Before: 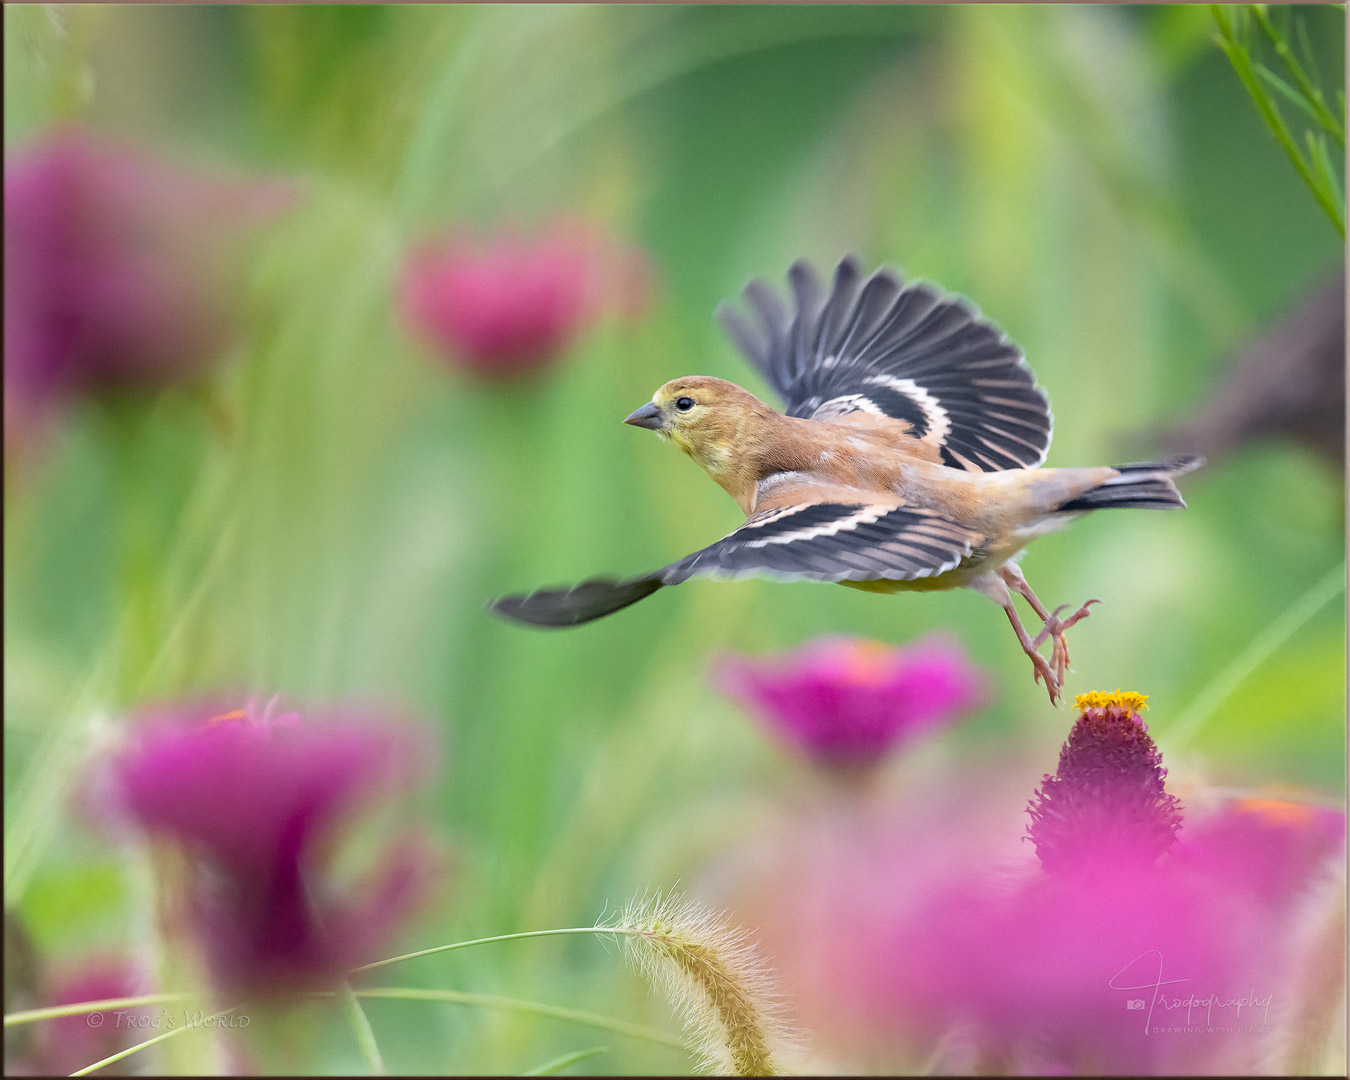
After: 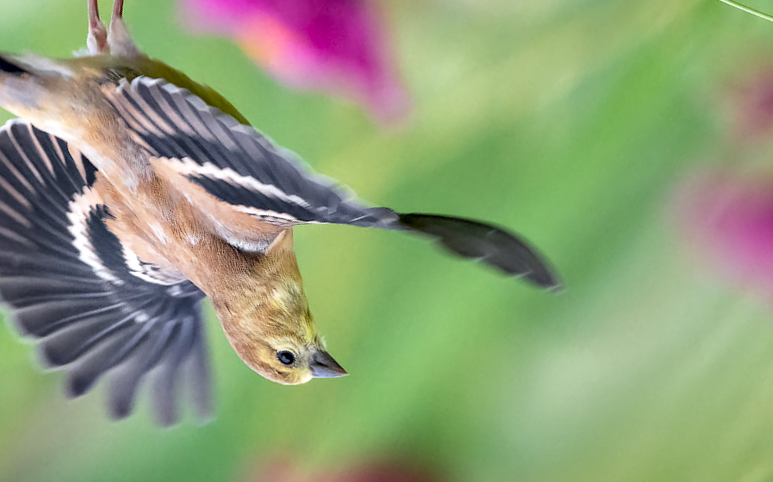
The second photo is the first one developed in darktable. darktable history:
crop and rotate: angle 148.34°, left 9.189%, top 15.657%, right 4.47%, bottom 16.953%
local contrast: highlights 27%, shadows 76%, midtone range 0.743
